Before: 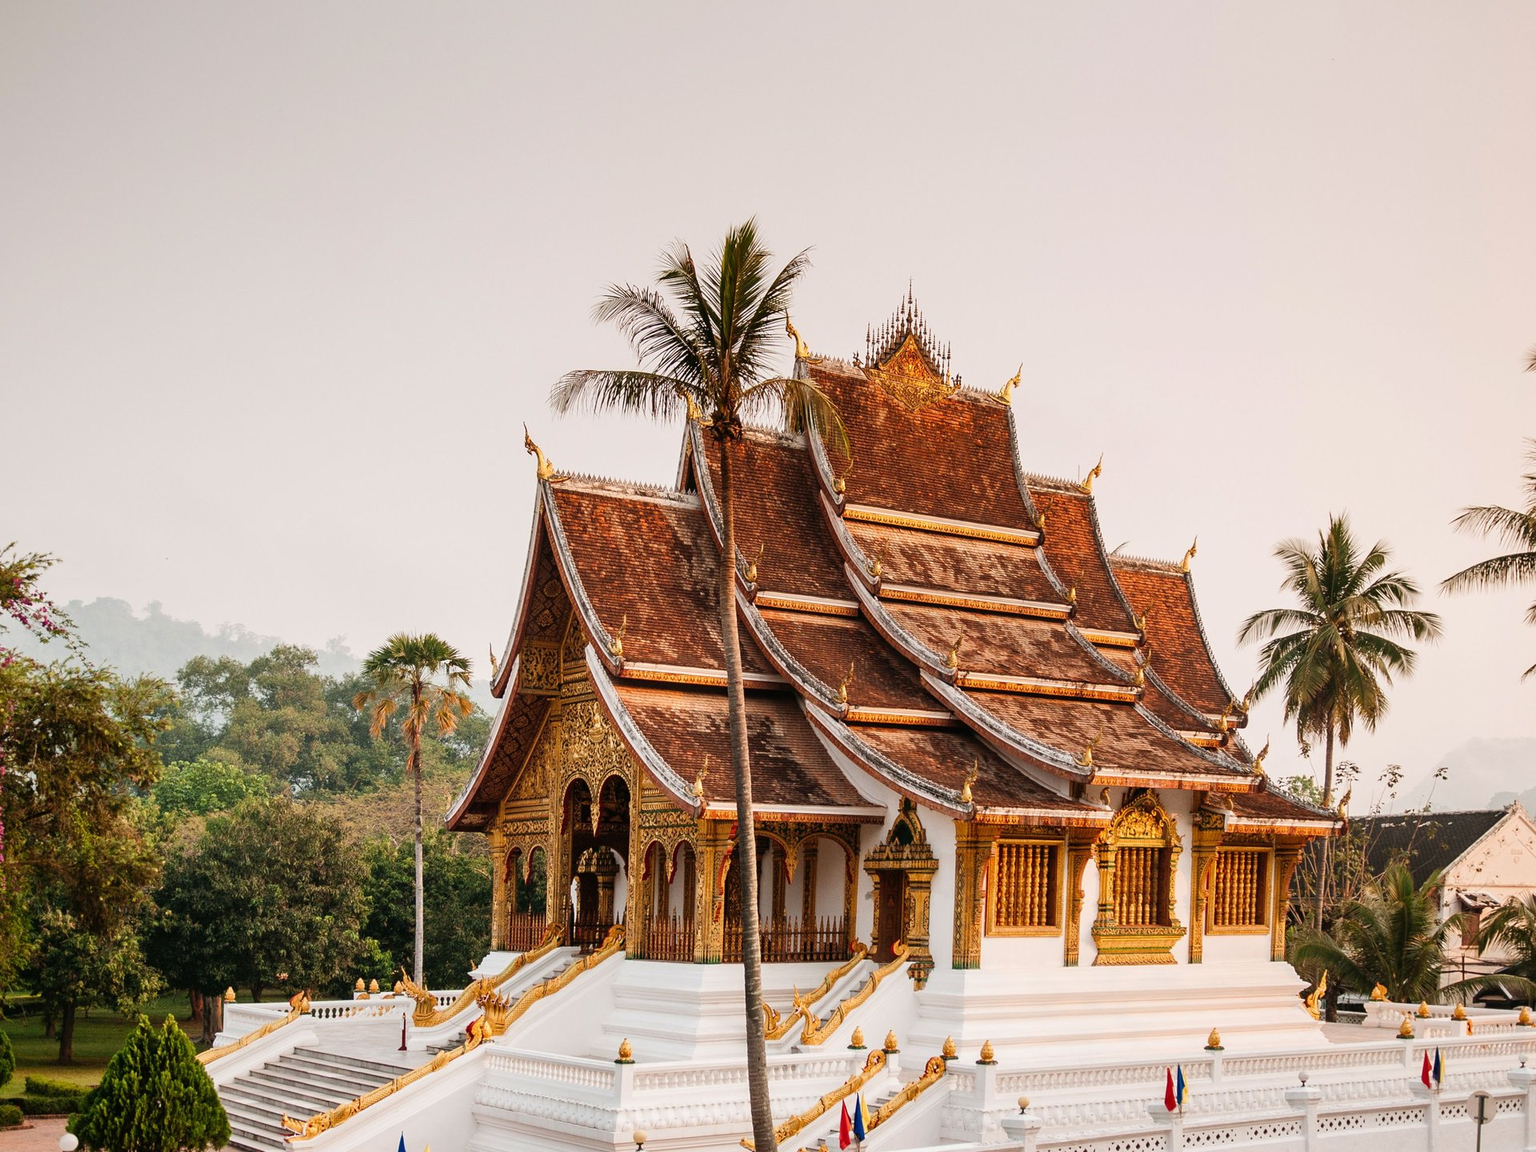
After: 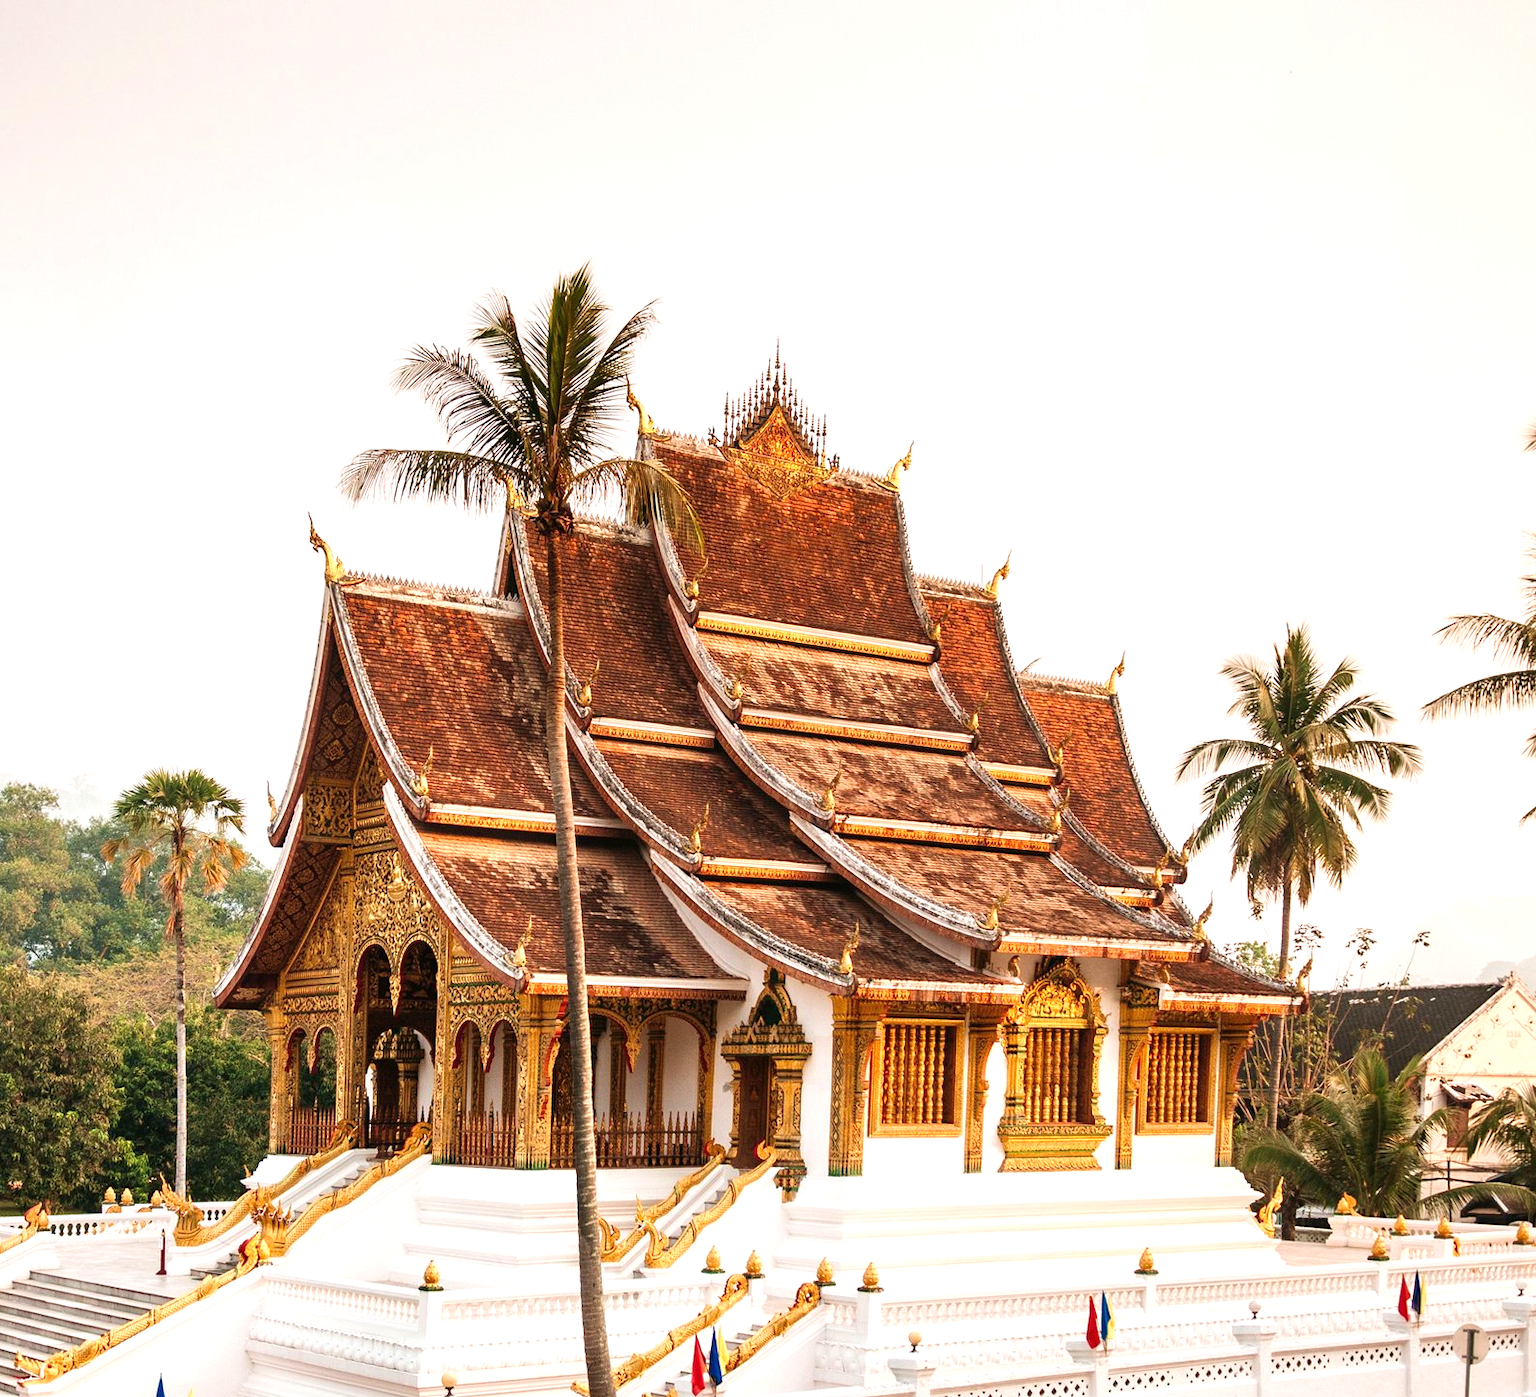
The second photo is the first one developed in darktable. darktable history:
velvia: on, module defaults
exposure: exposure 0.6 EV, compensate highlight preservation false
crop: left 17.582%, bottom 0.031%
